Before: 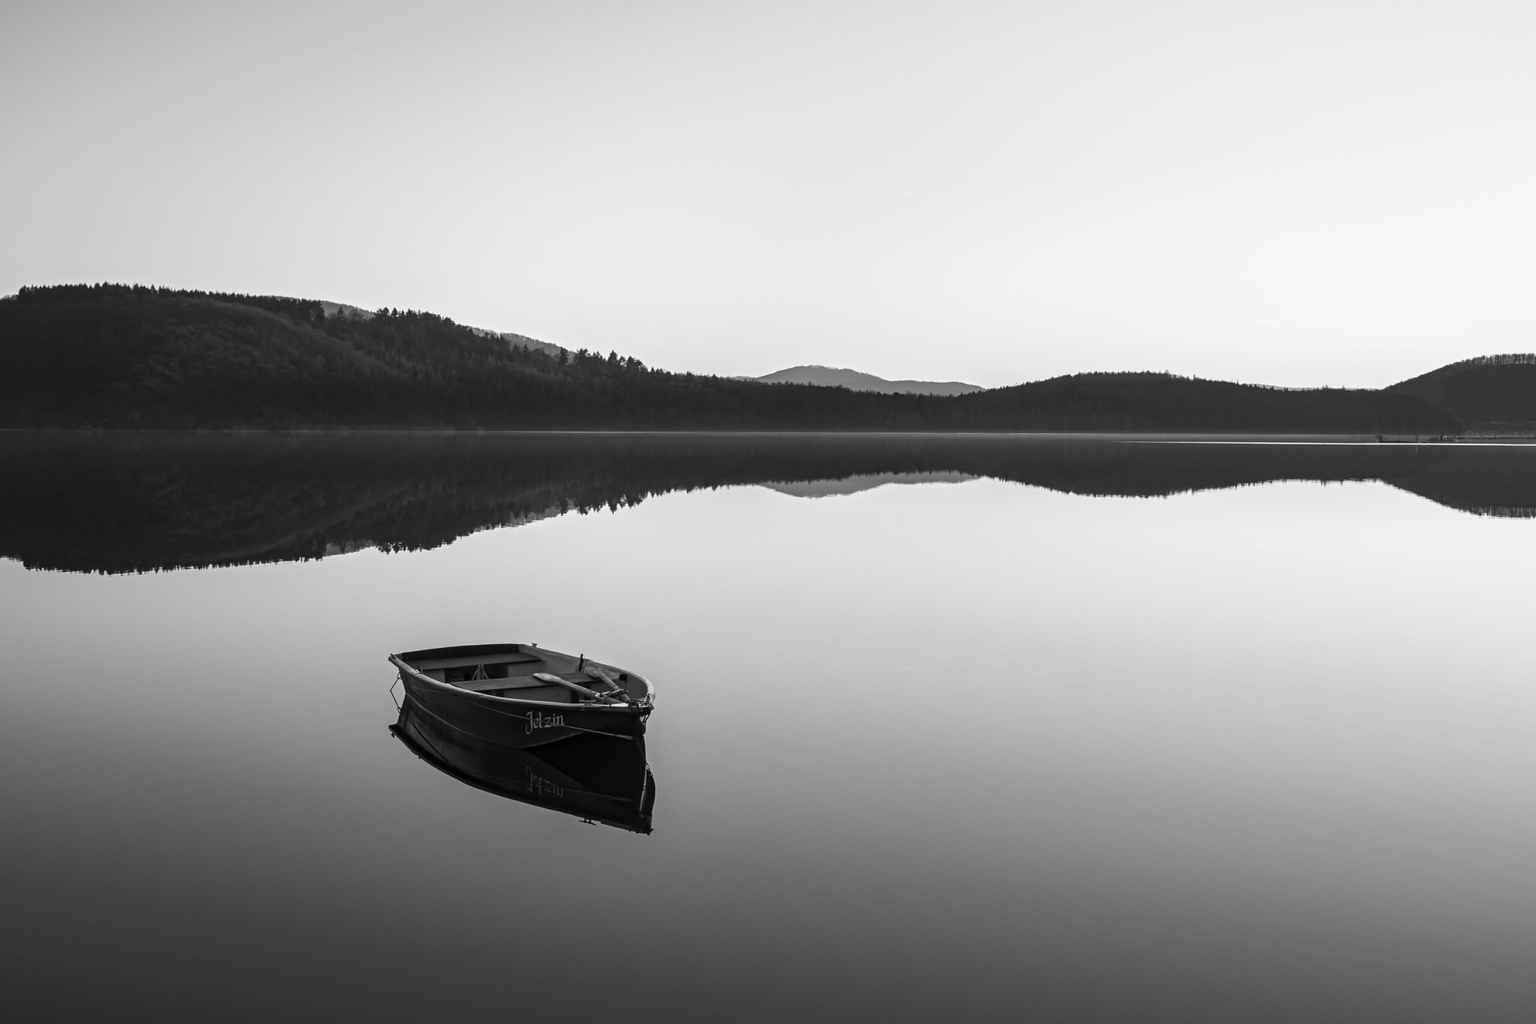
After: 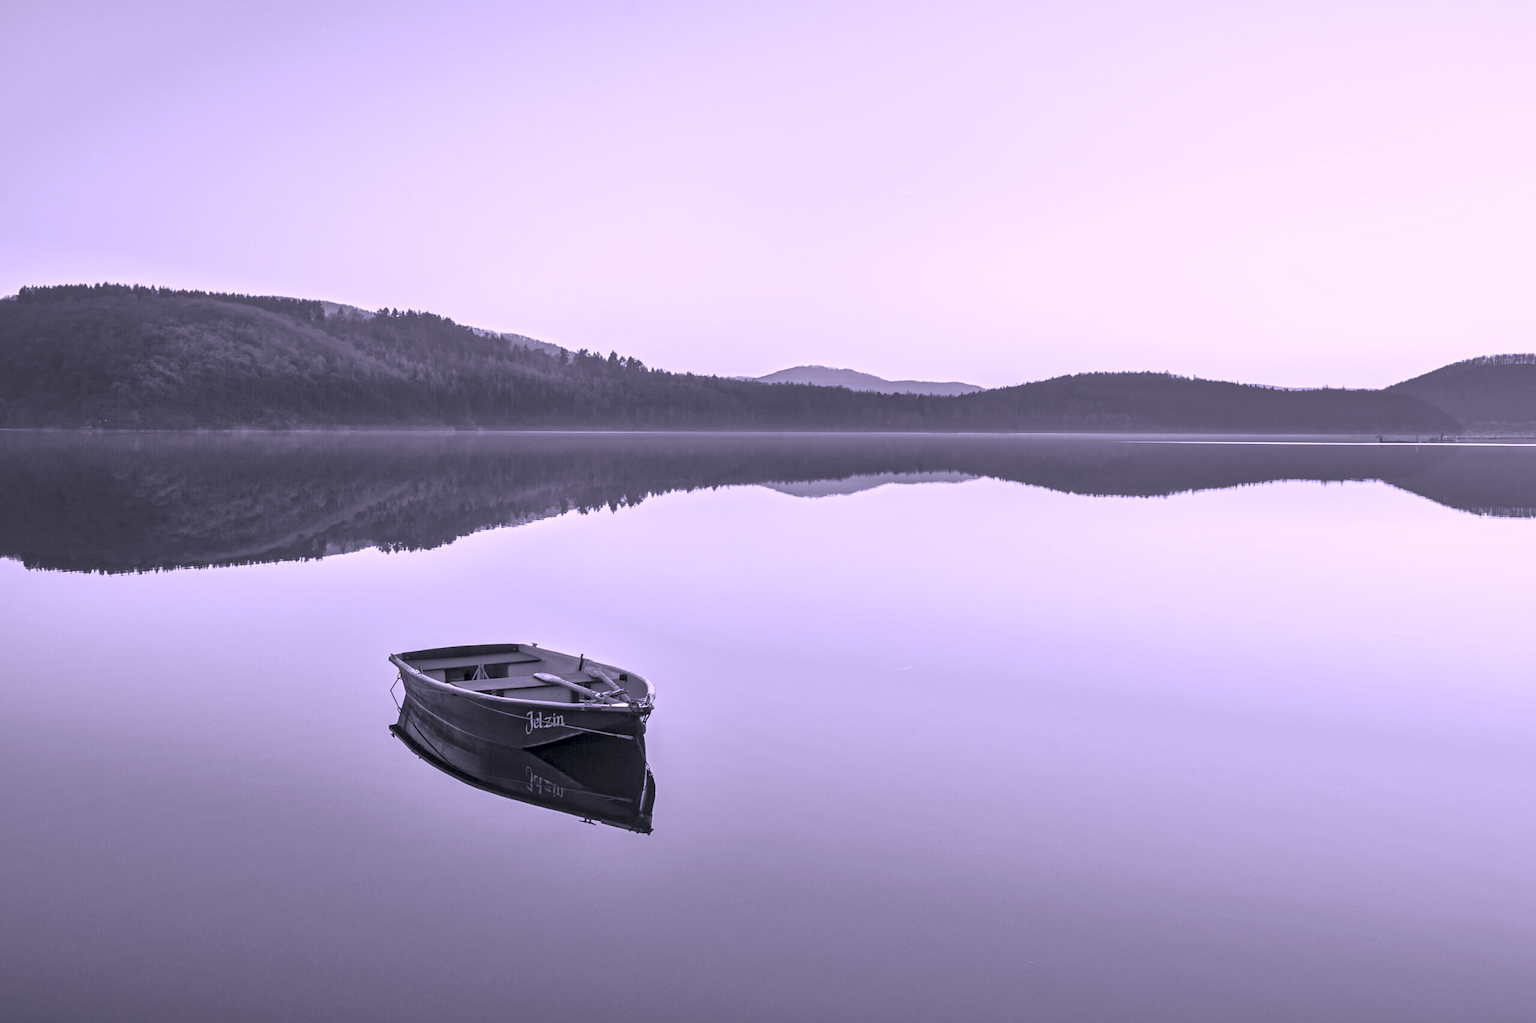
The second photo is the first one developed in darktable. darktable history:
color correction: highlights a* 15.46, highlights b* -20.56
white balance: red 1.004, blue 1.096
local contrast: mode bilateral grid, contrast 20, coarseness 50, detail 120%, midtone range 0.2
tone equalizer: -8 EV 2 EV, -7 EV 2 EV, -6 EV 2 EV, -5 EV 2 EV, -4 EV 2 EV, -3 EV 1.5 EV, -2 EV 1 EV, -1 EV 0.5 EV
